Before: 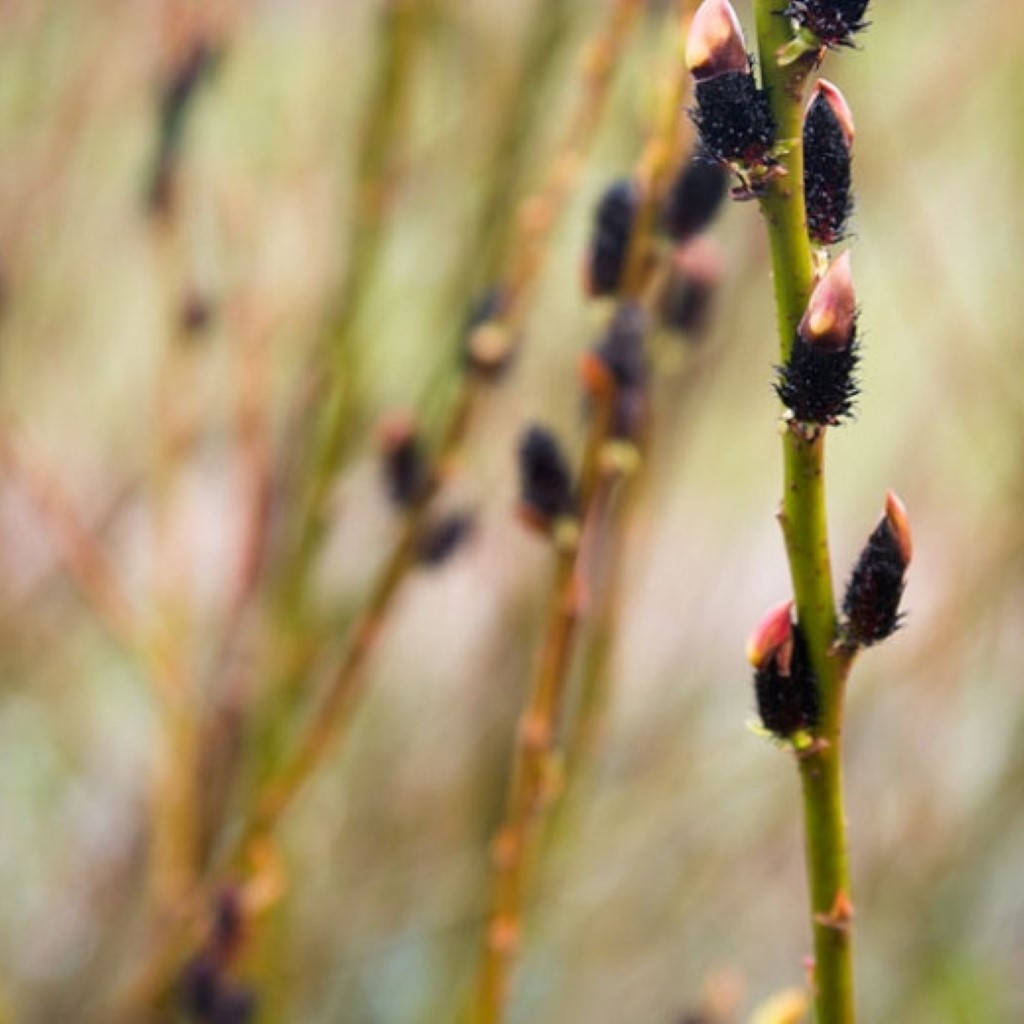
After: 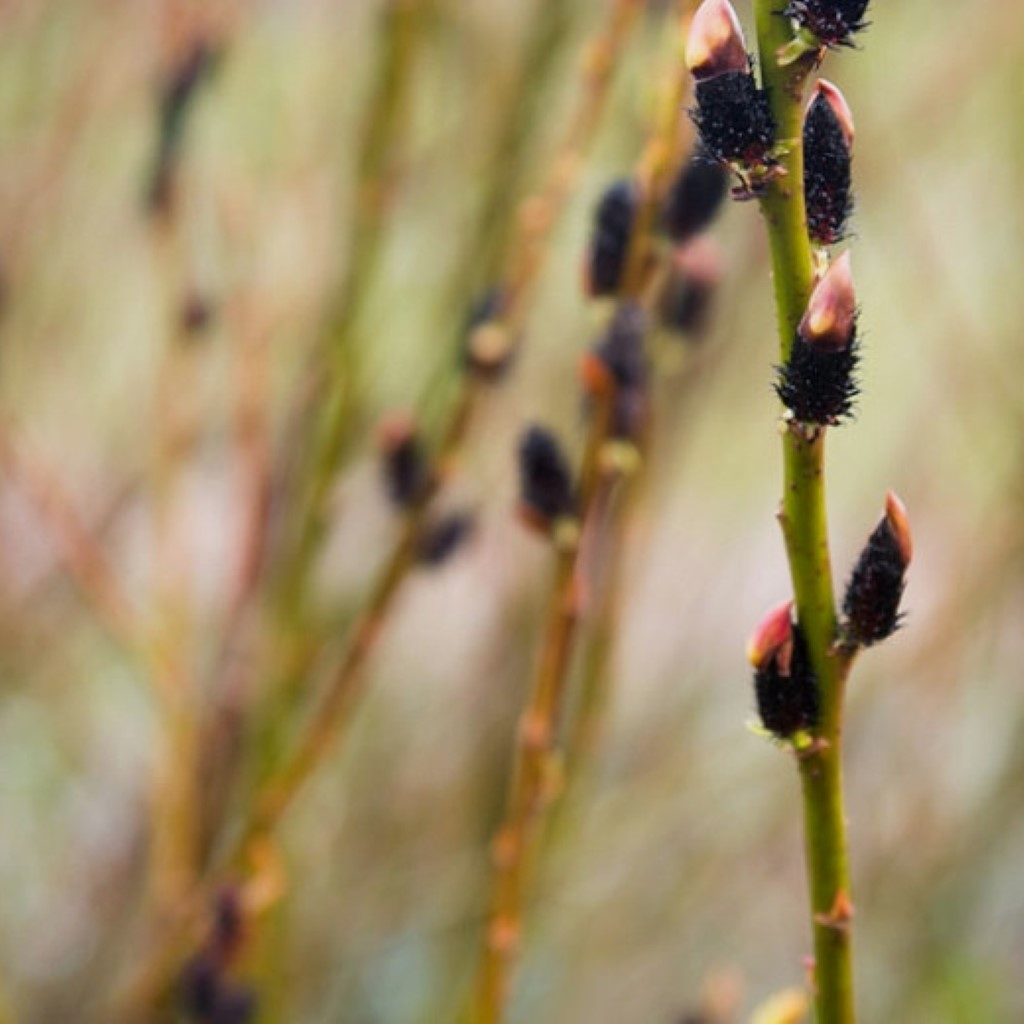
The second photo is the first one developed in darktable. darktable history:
exposure: exposure -0.178 EV, compensate highlight preservation false
